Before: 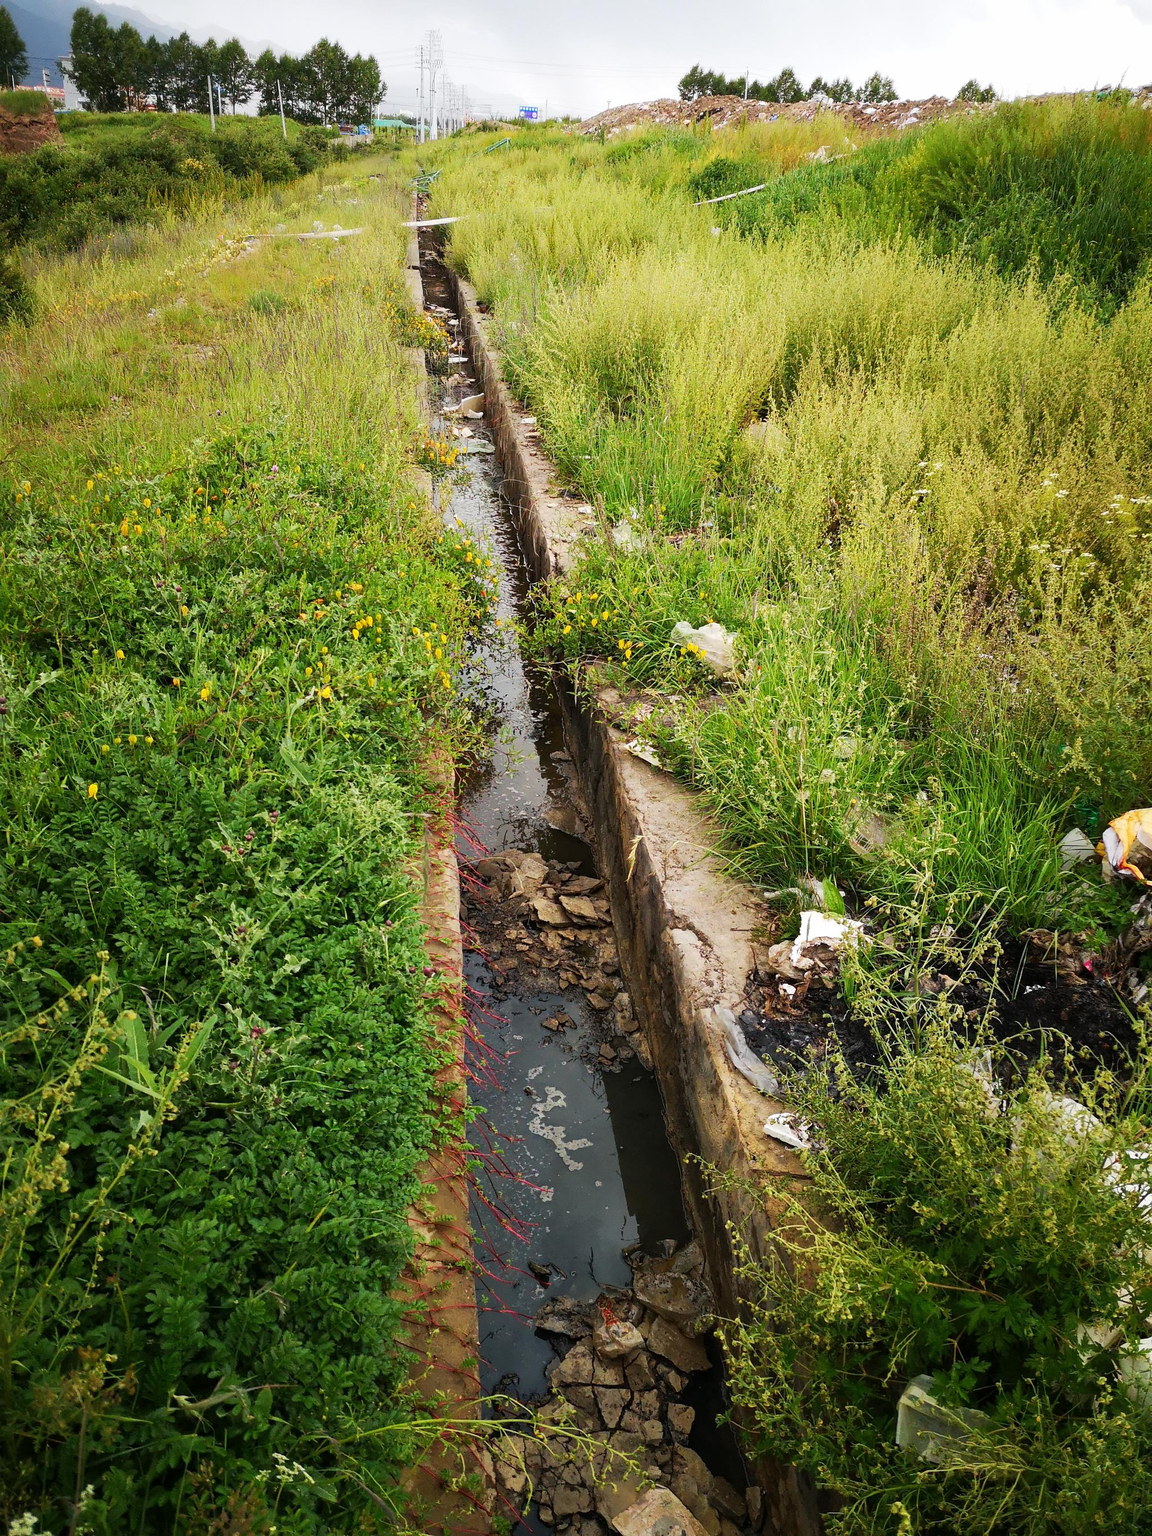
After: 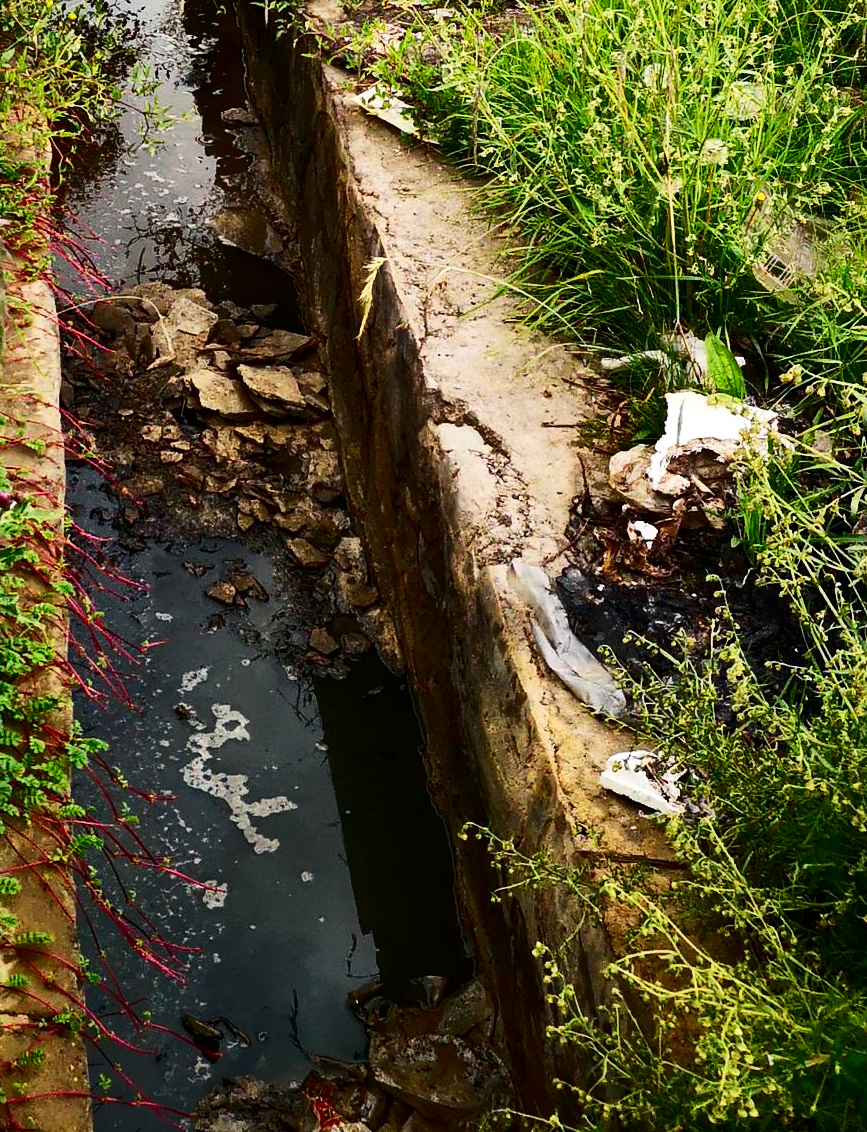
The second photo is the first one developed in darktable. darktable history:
contrast brightness saturation: contrast 0.304, brightness -0.084, saturation 0.166
crop: left 36.97%, top 45.001%, right 20.663%, bottom 13.515%
